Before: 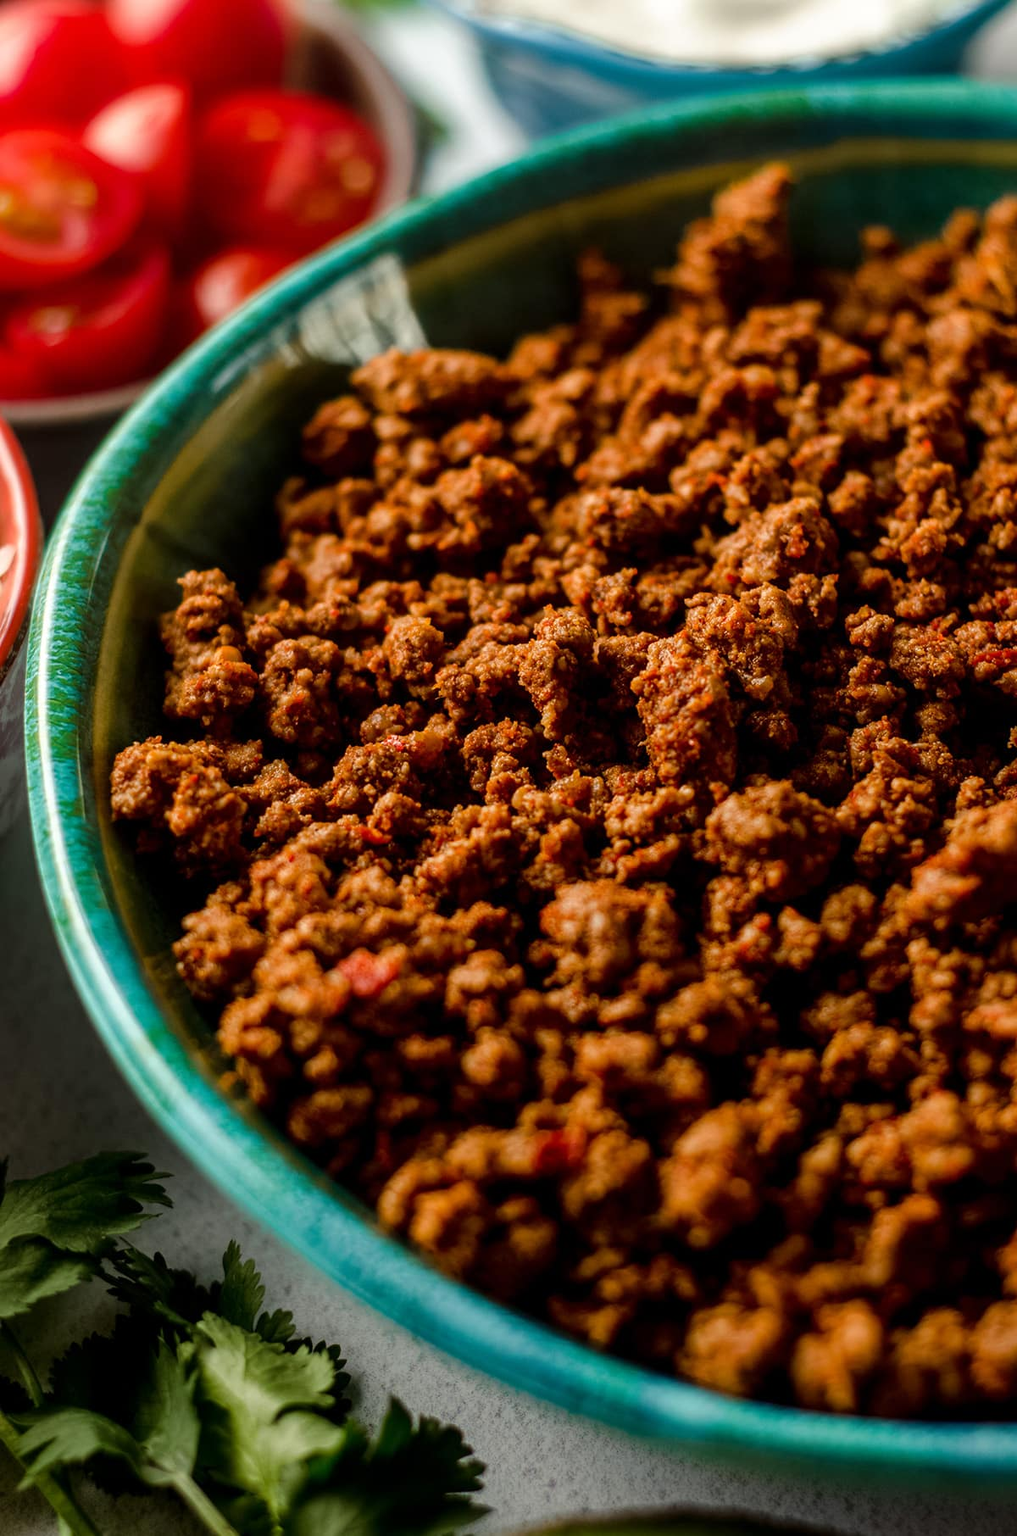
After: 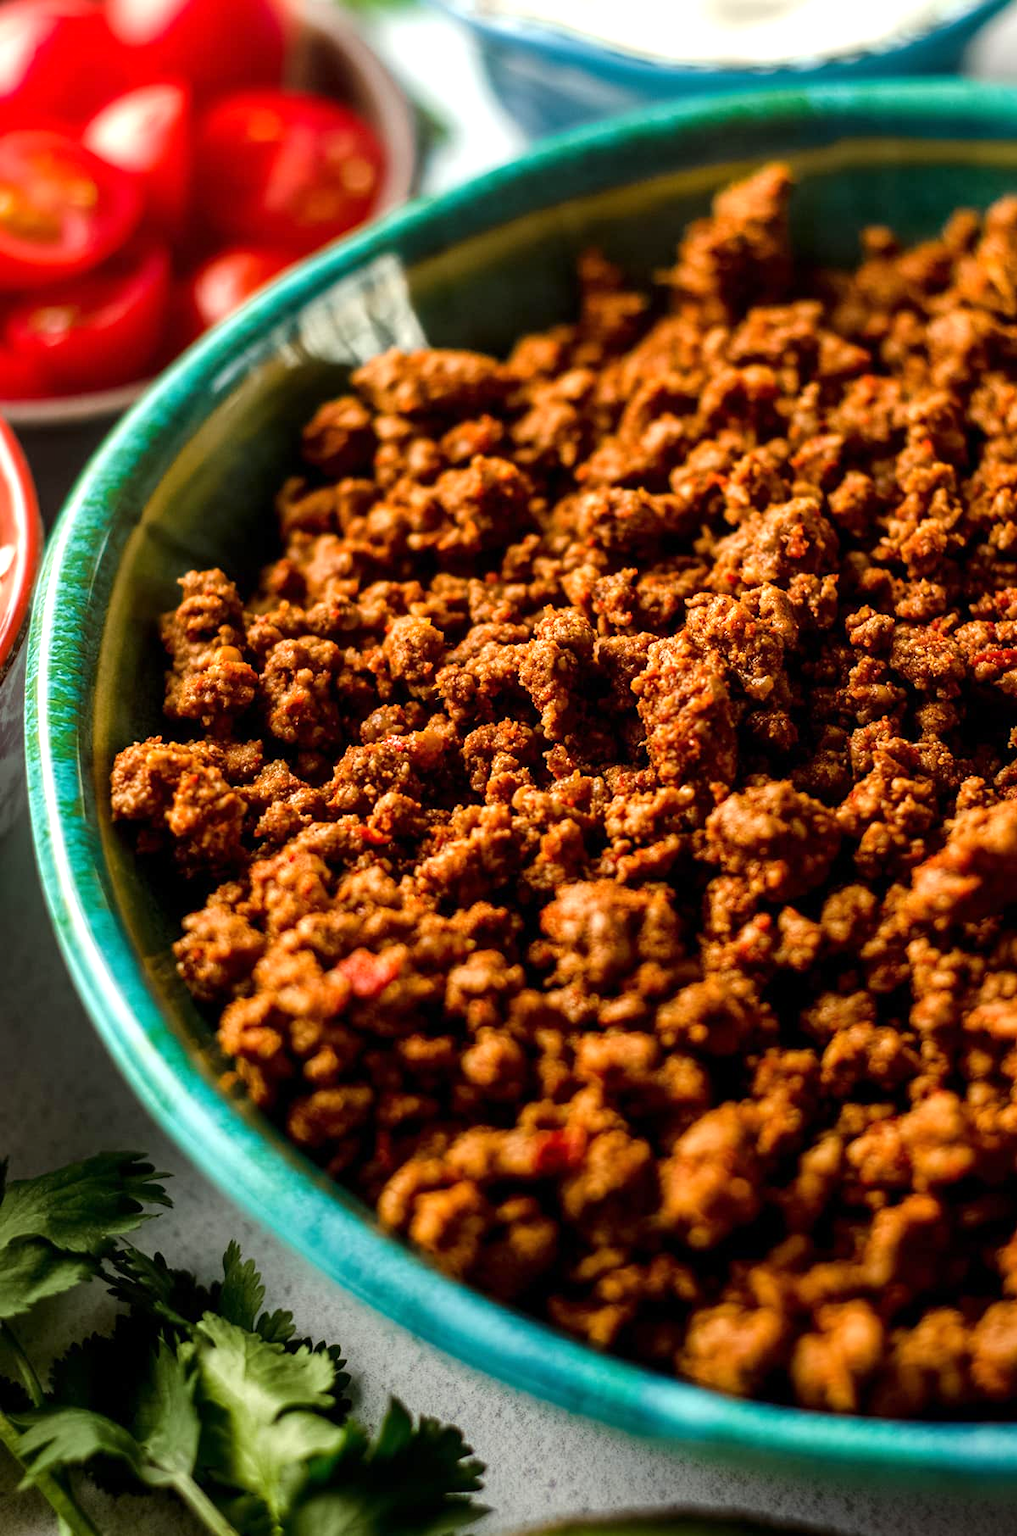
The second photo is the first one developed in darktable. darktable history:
exposure: exposure 0.654 EV, compensate highlight preservation false
